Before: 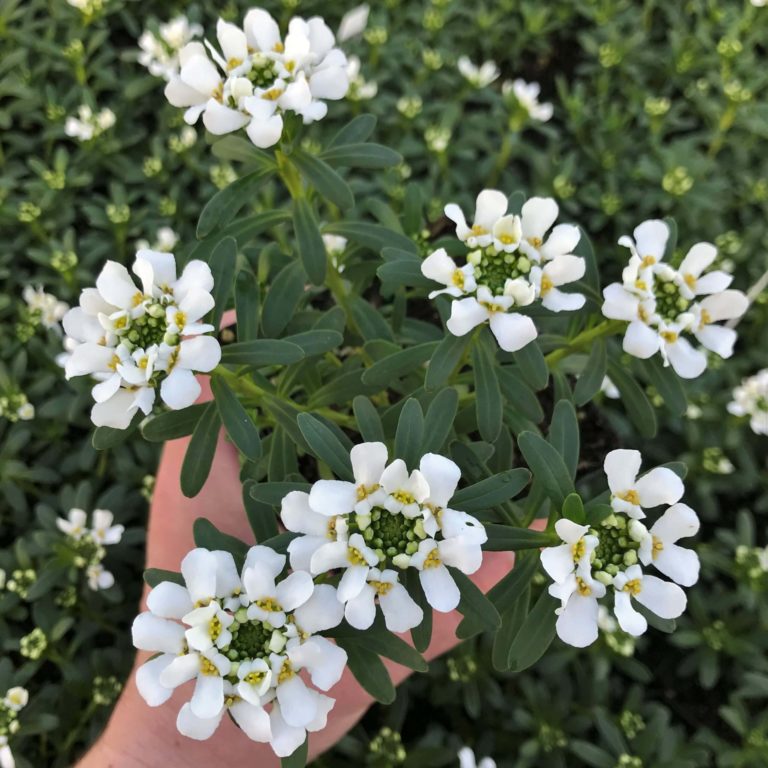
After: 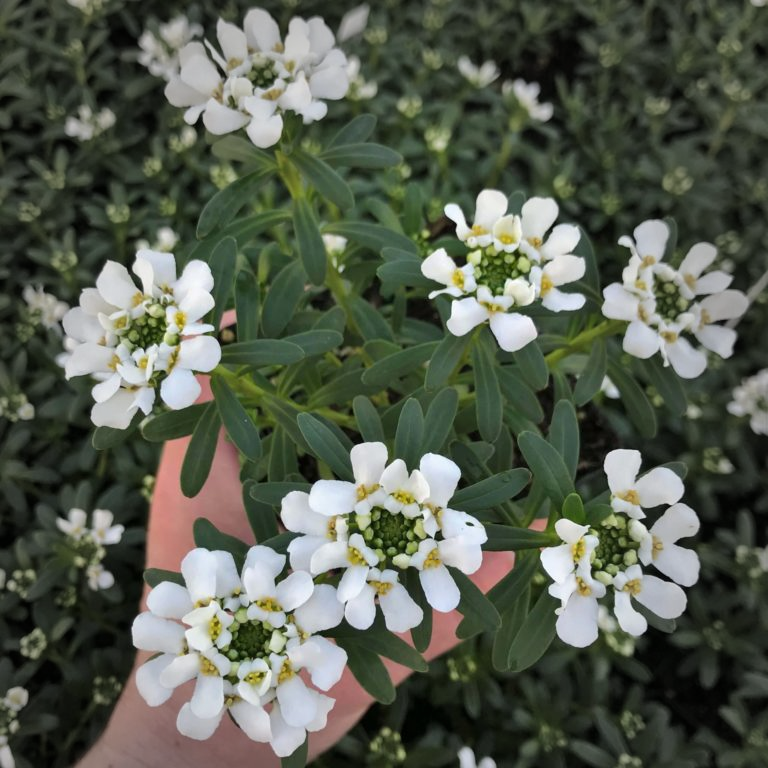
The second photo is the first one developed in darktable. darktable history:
vignetting: fall-off start 64.63%, center (-0.034, 0.148), width/height ratio 0.881
shadows and highlights: highlights color adjustment 0%, low approximation 0.01, soften with gaussian
